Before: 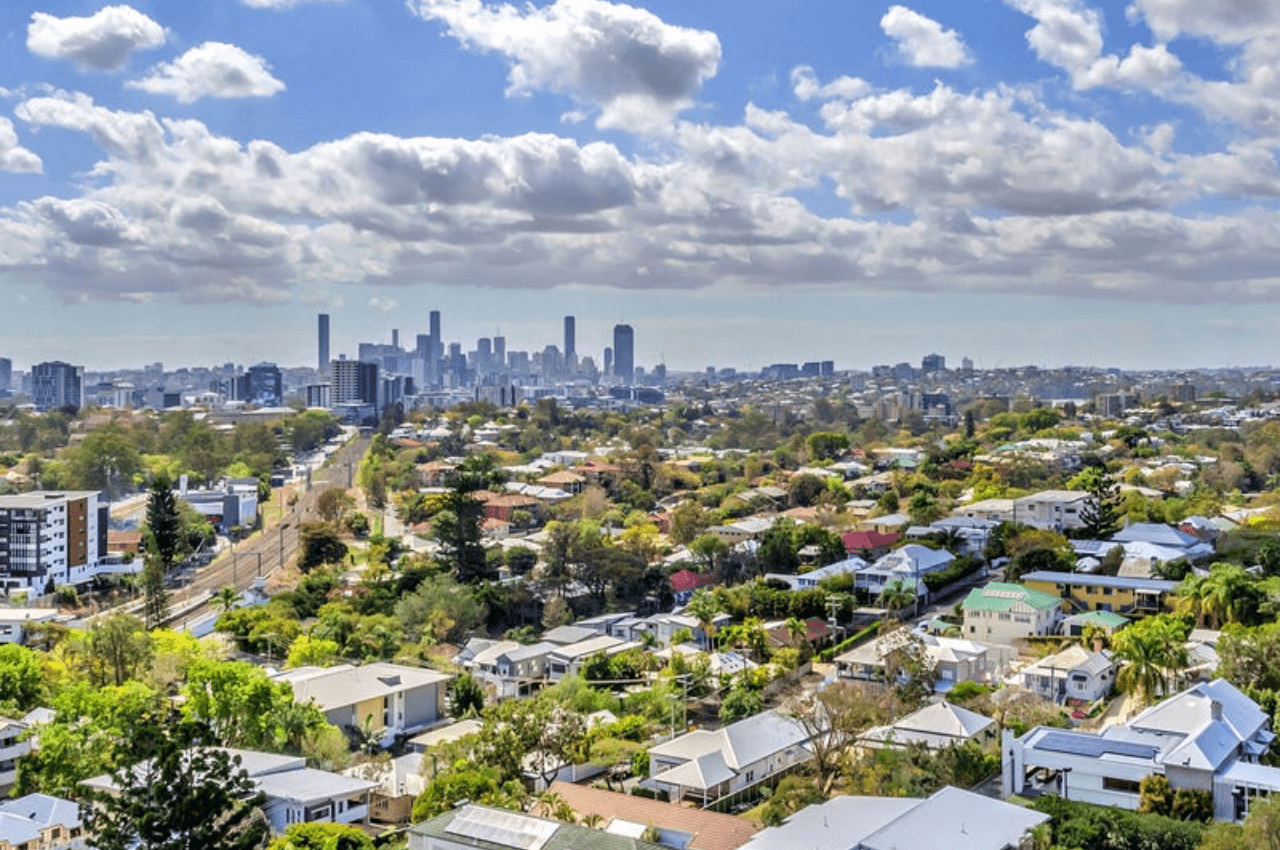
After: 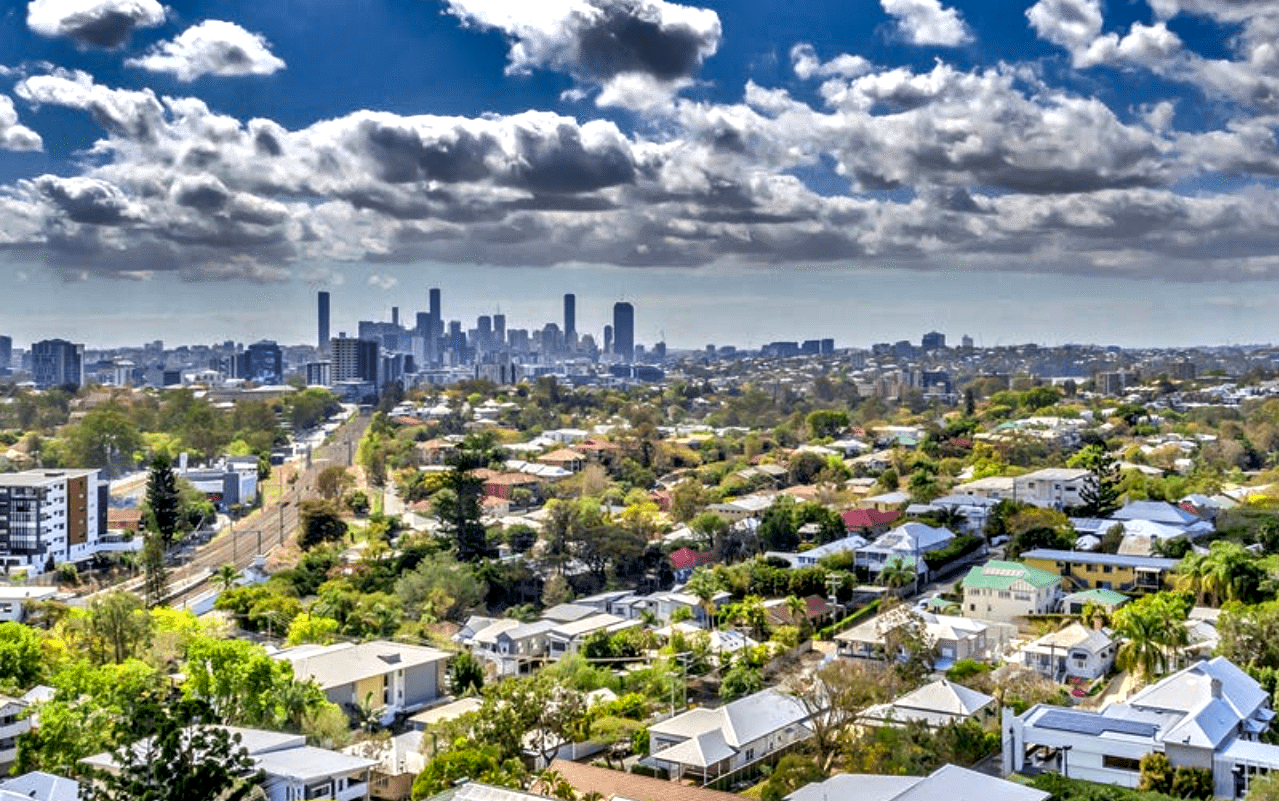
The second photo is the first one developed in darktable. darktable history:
shadows and highlights: shadows 20.99, highlights -81.58, soften with gaussian
crop and rotate: top 2.648%, bottom 3.051%
exposure: black level correction 0.005, exposure 0.276 EV, compensate highlight preservation false
